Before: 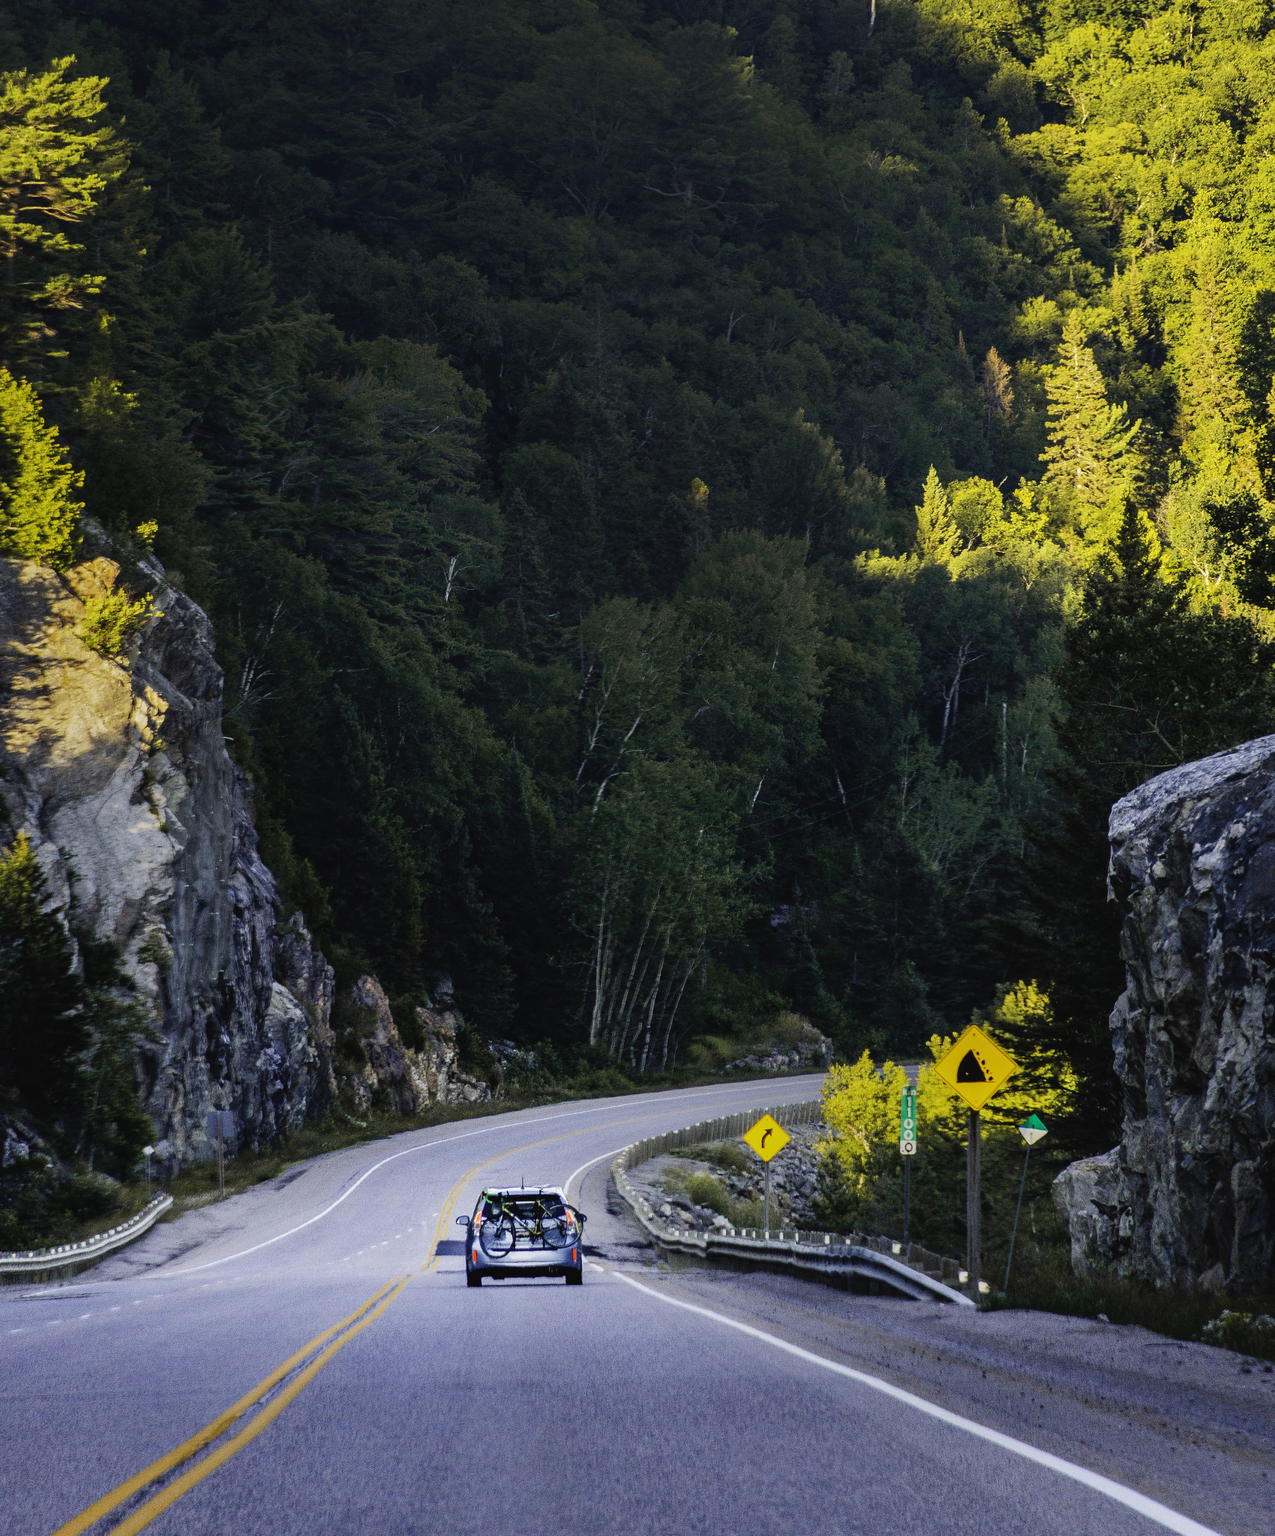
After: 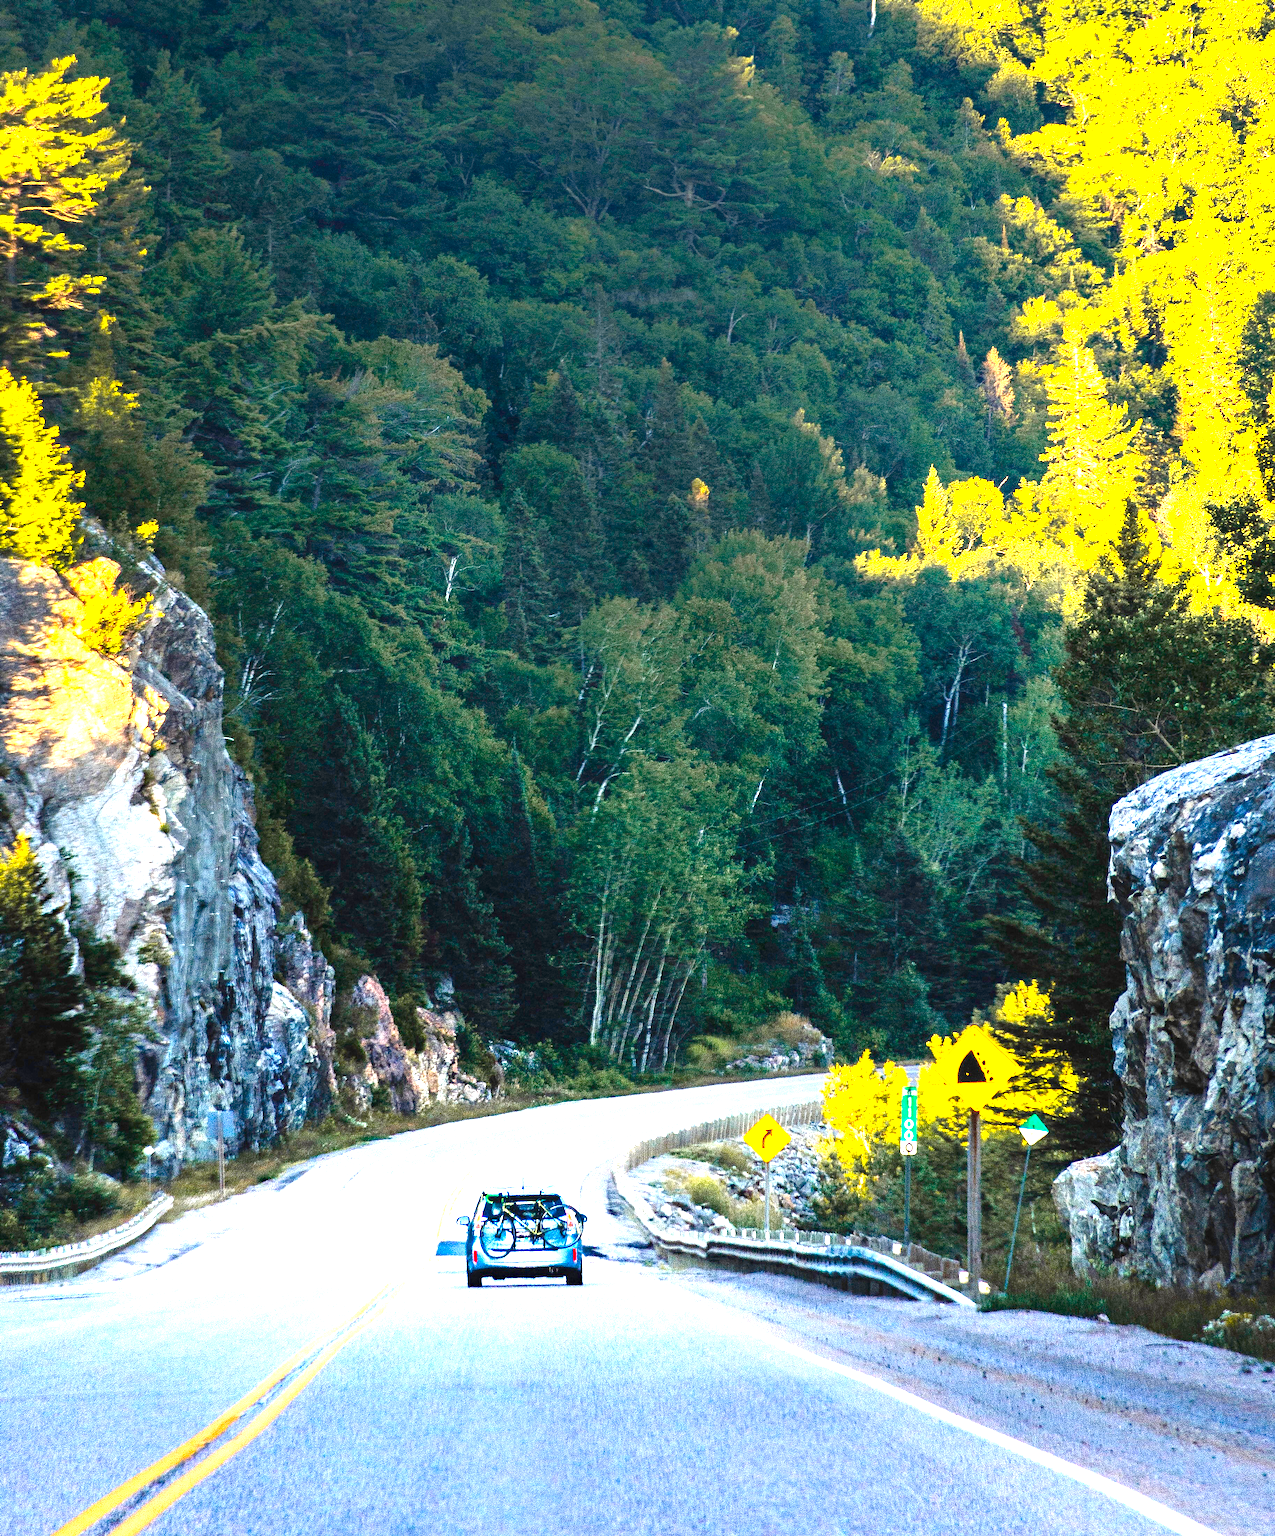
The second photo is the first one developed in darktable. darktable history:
exposure: black level correction 0.001, exposure 1.84 EV, compensate highlight preservation false
haze removal: compatibility mode true, adaptive false
